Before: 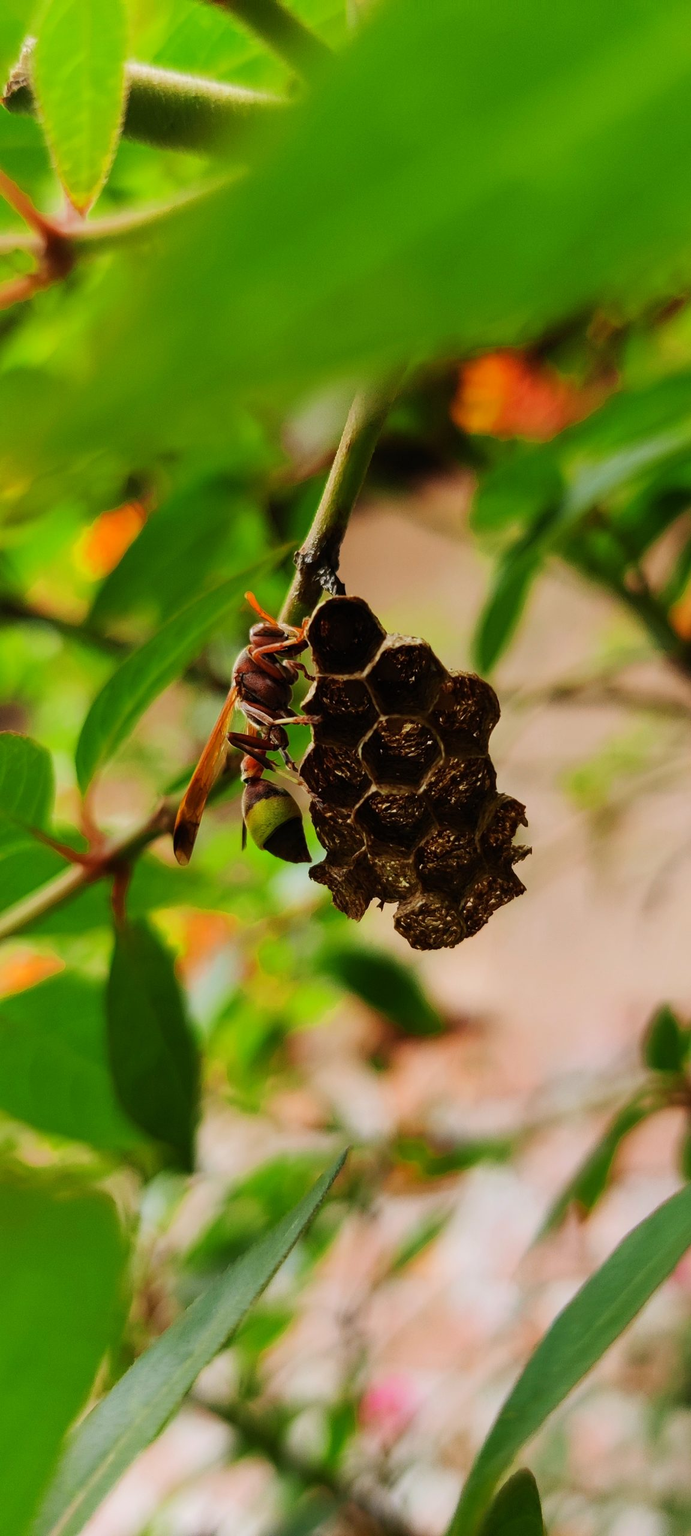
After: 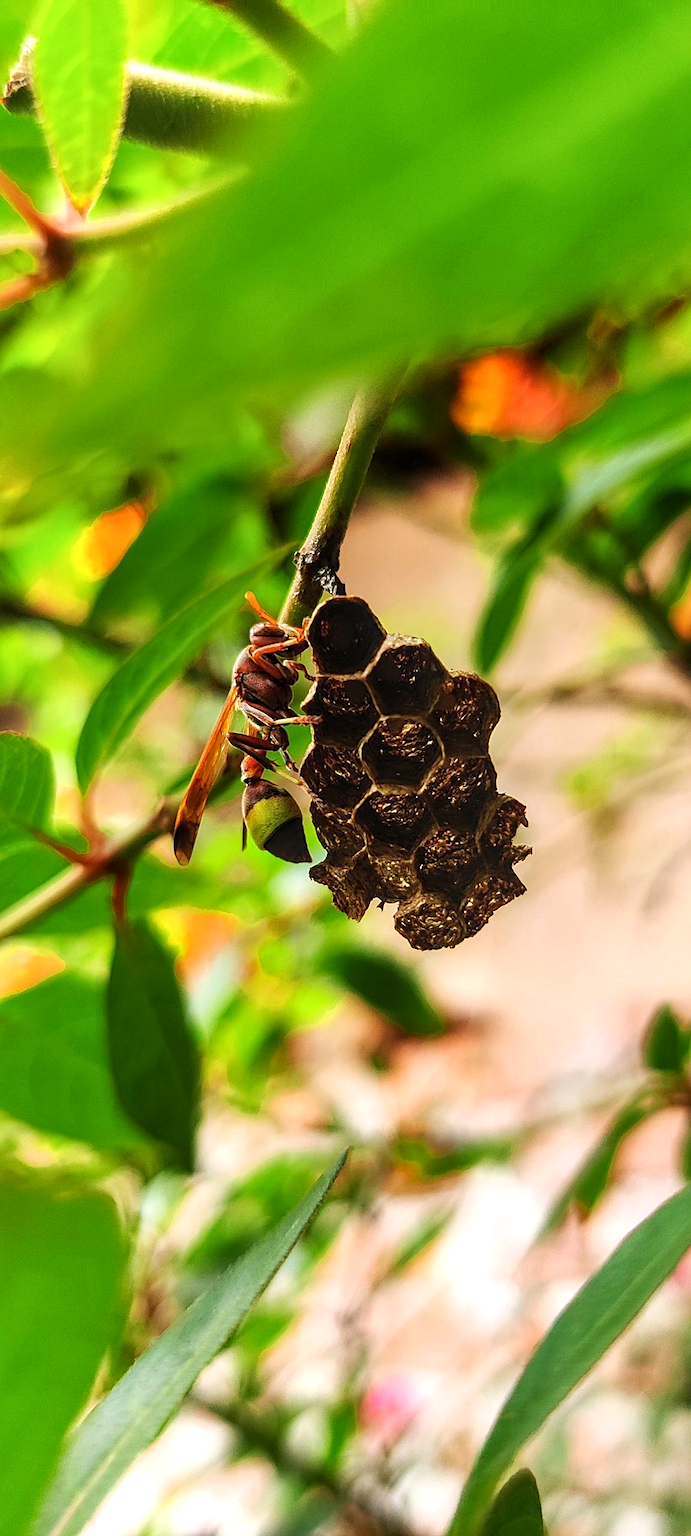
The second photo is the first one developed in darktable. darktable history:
local contrast: on, module defaults
sharpen: on, module defaults
exposure: exposure 0.65 EV, compensate highlight preservation false
